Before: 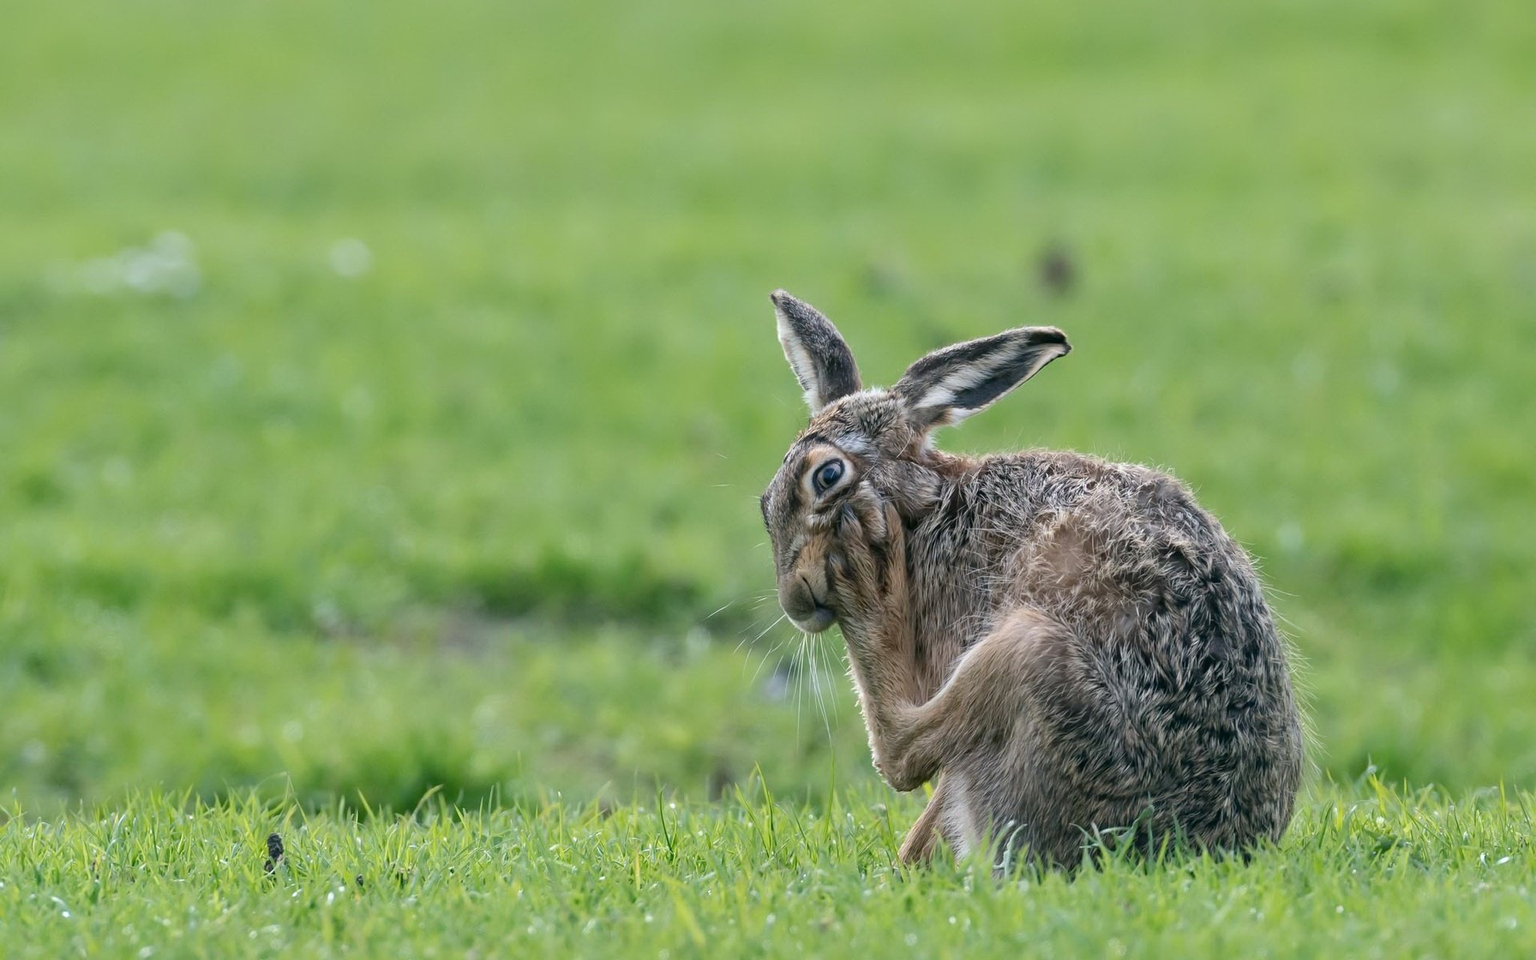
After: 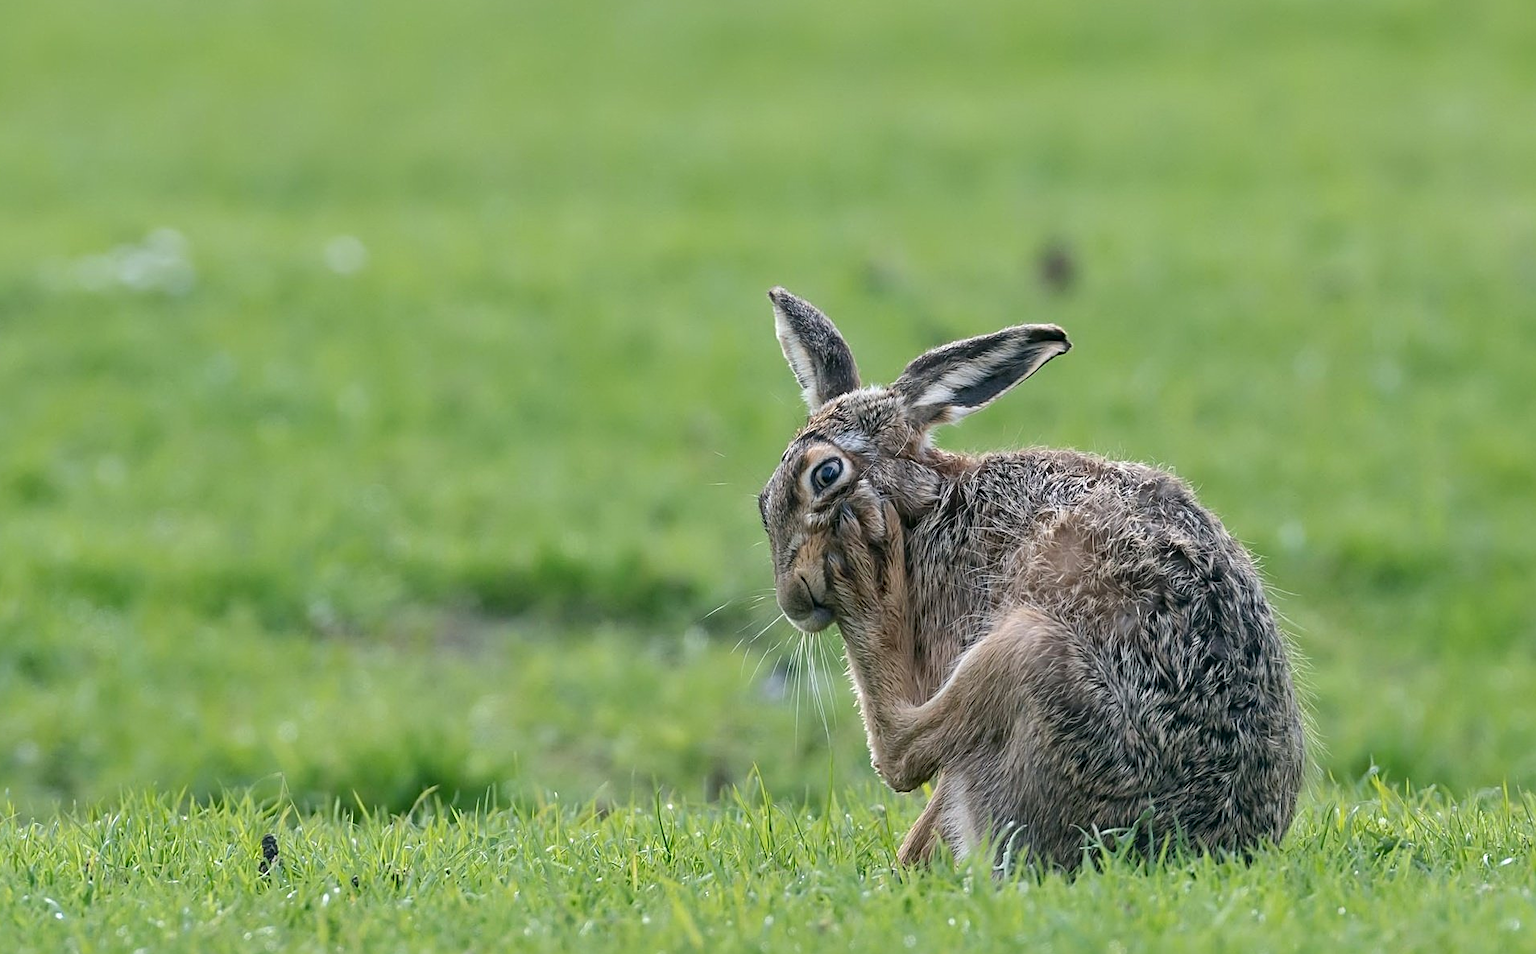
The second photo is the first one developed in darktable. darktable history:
shadows and highlights: shadows 76.66, highlights -24.4, soften with gaussian
crop: left 0.5%, top 0.504%, right 0.143%, bottom 0.727%
sharpen: on, module defaults
